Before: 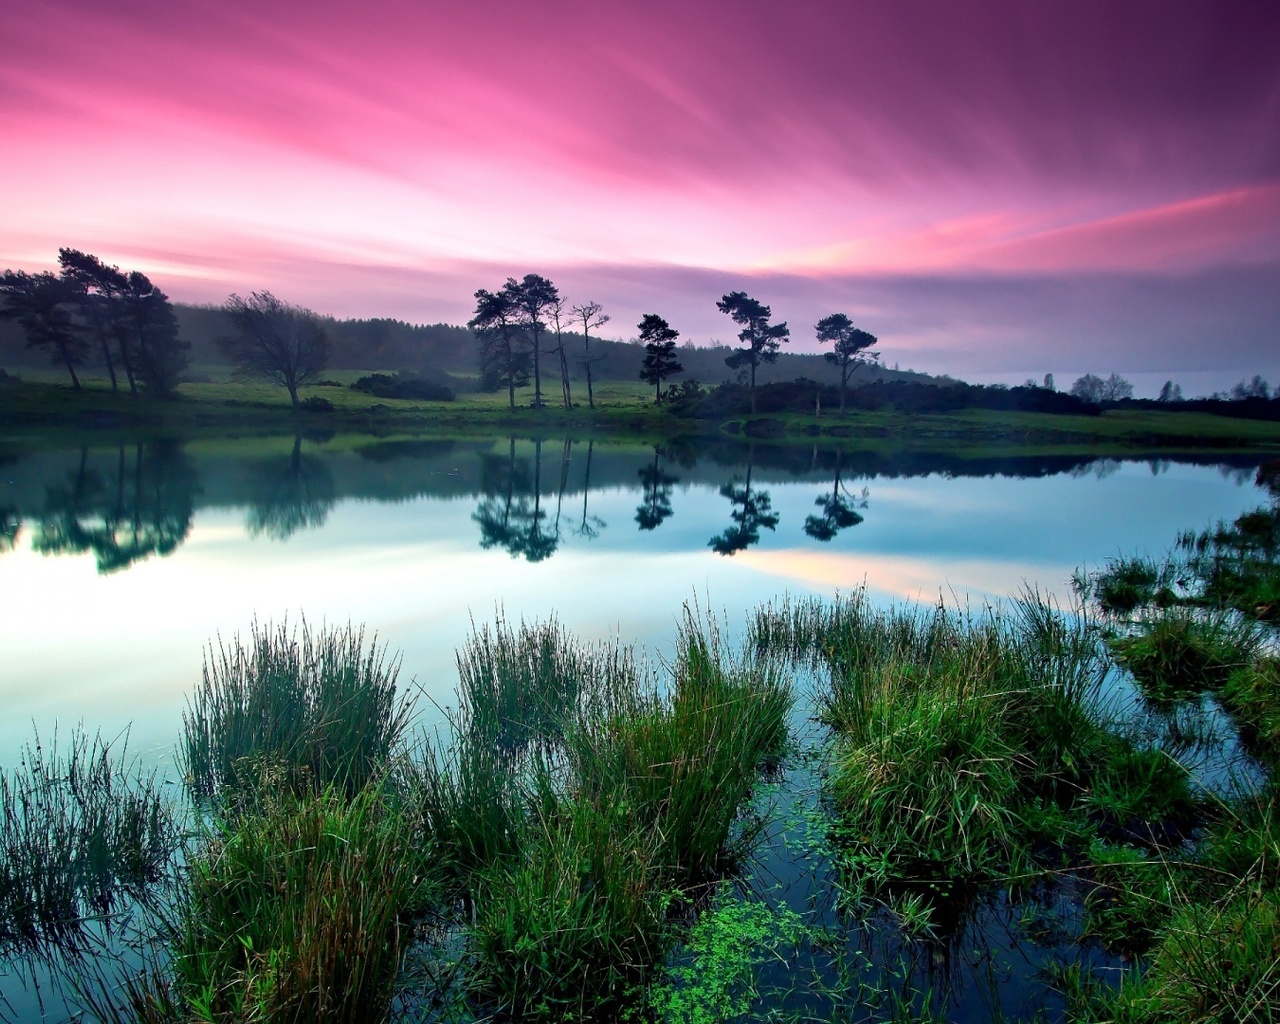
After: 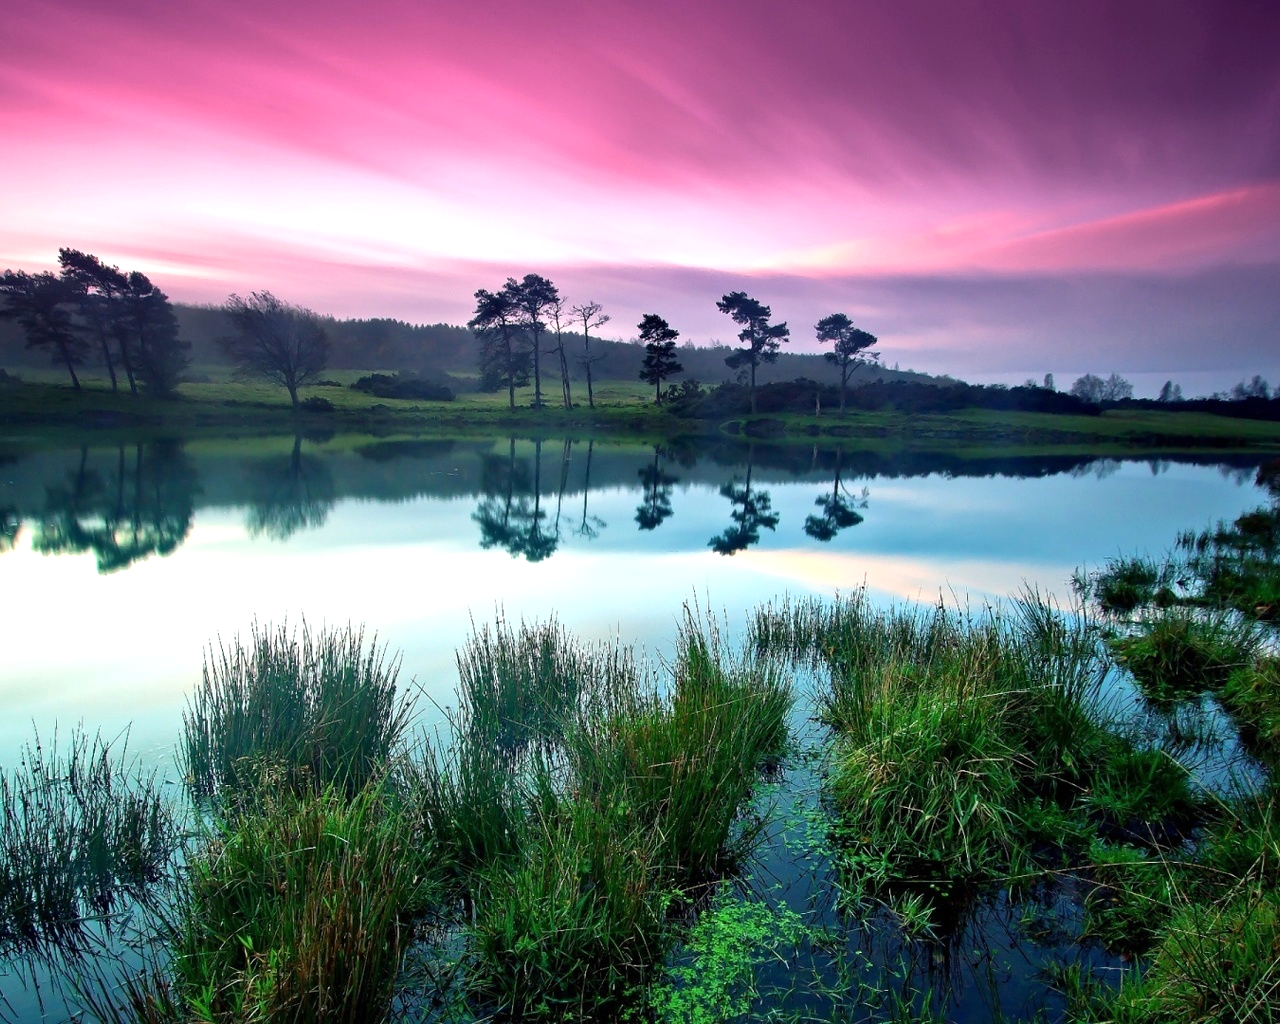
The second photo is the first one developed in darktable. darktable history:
exposure: exposure 0.251 EV, compensate highlight preservation false
shadows and highlights: shadows 12.21, white point adjustment 1.19, highlights -0.277, highlights color adjustment 89.01%, soften with gaussian
